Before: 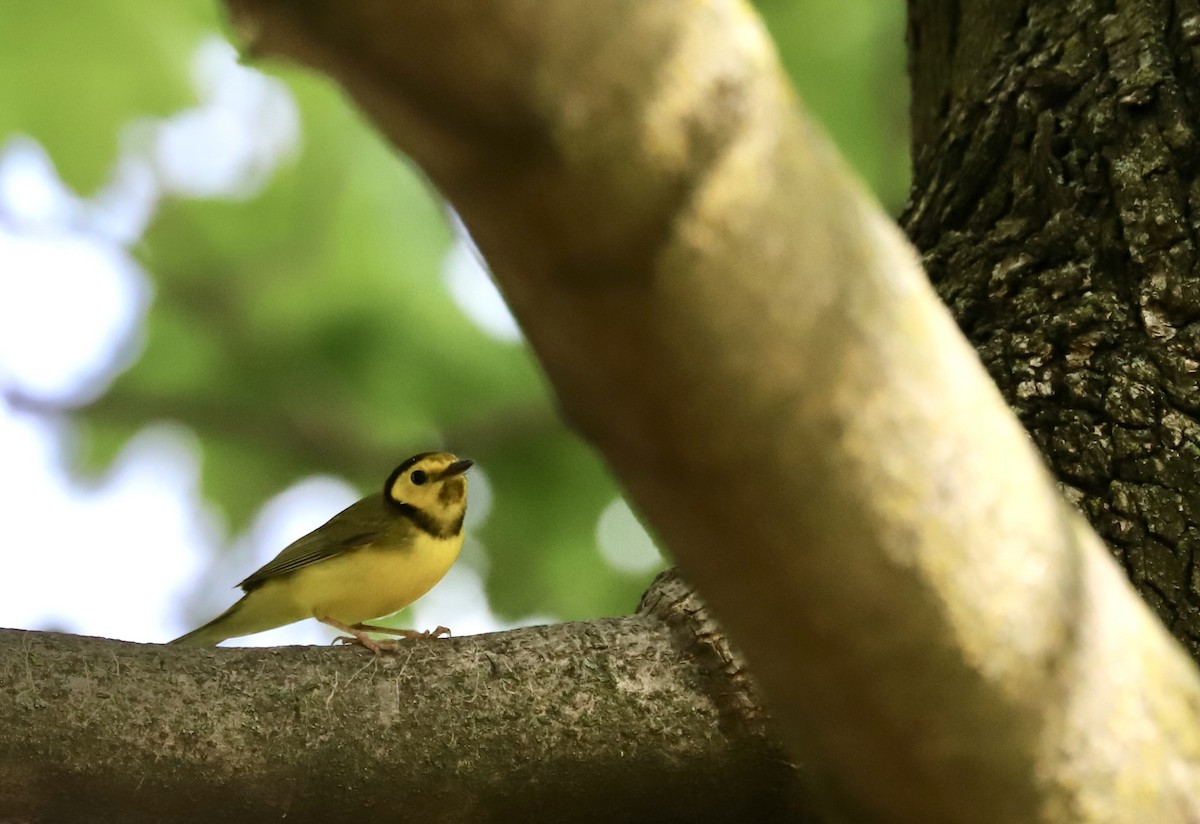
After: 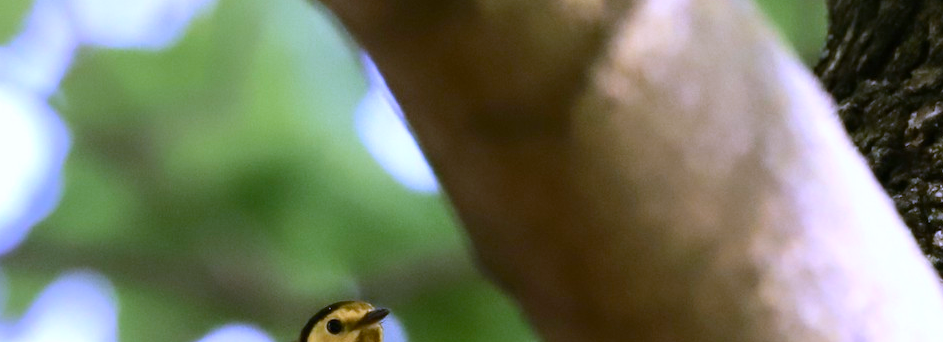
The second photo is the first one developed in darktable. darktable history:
white balance: red 0.98, blue 1.61
crop: left 7.036%, top 18.398%, right 14.379%, bottom 40.043%
